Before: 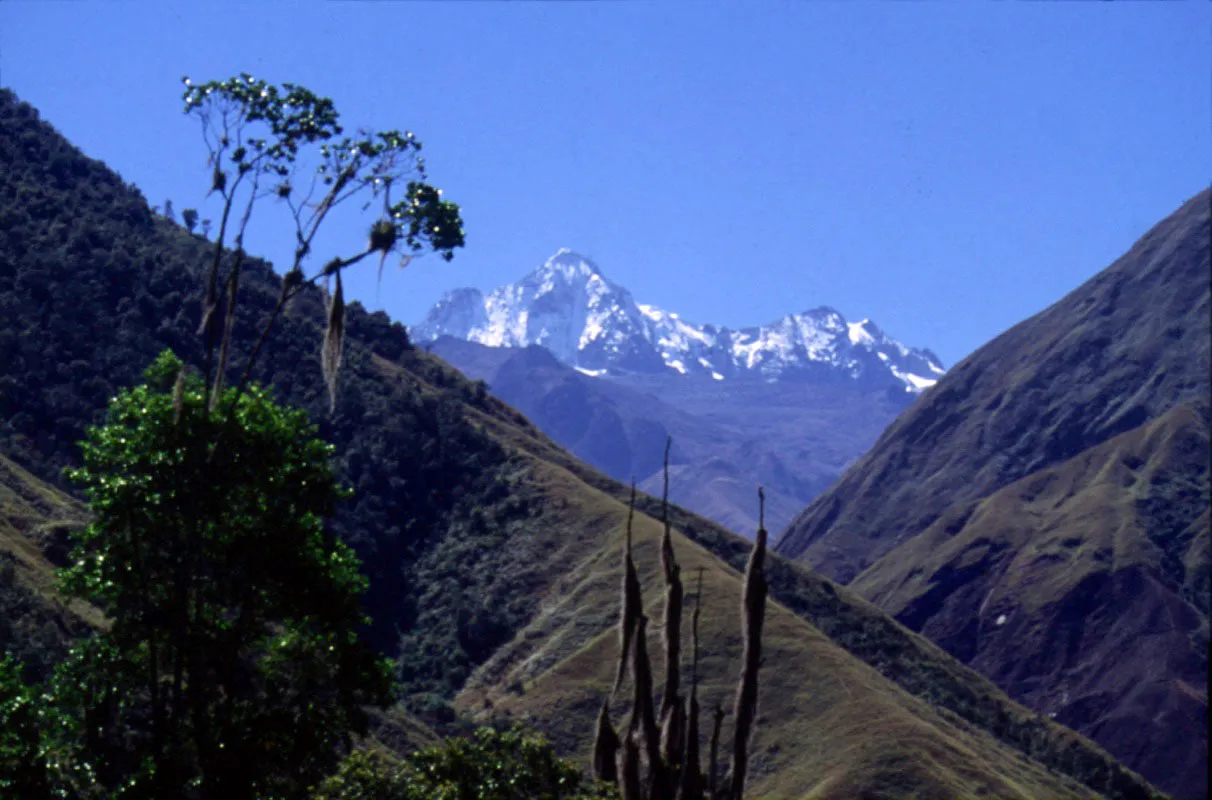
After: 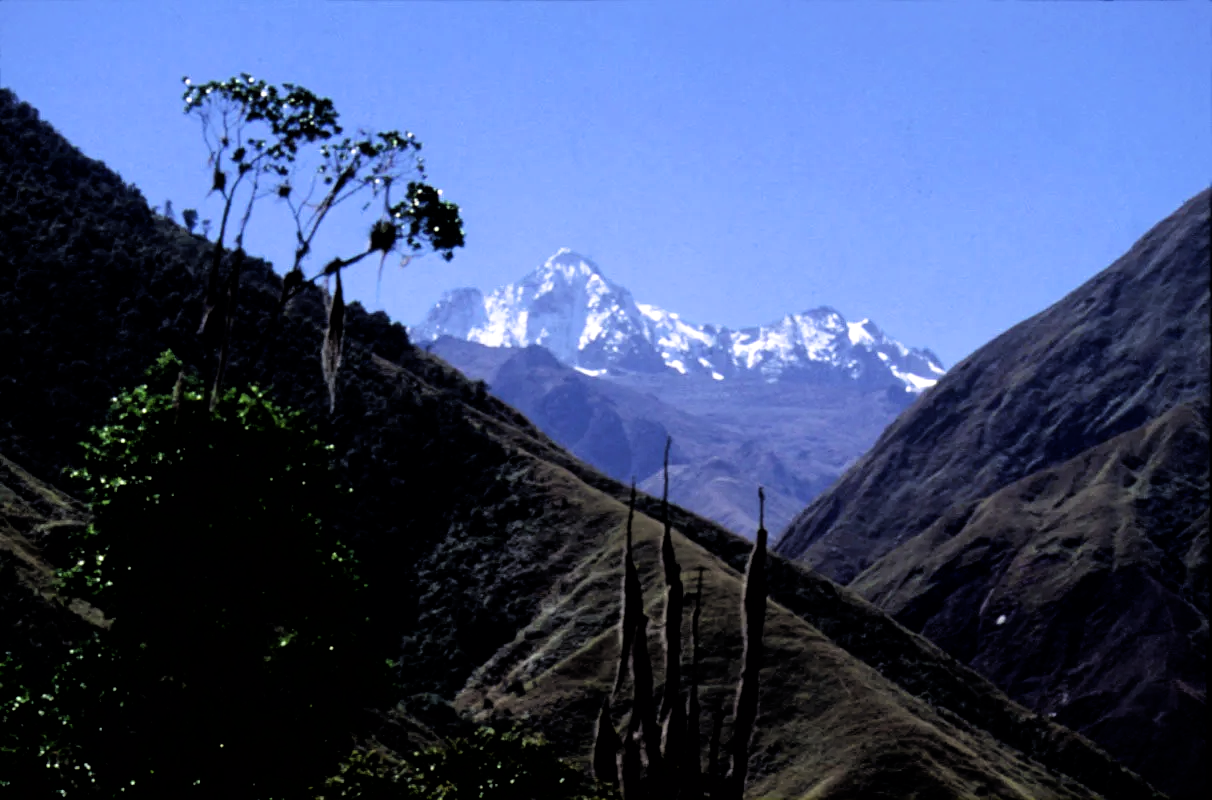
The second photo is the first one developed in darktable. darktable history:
filmic rgb: black relative exposure -3.61 EV, white relative exposure 2.16 EV, hardness 3.62
